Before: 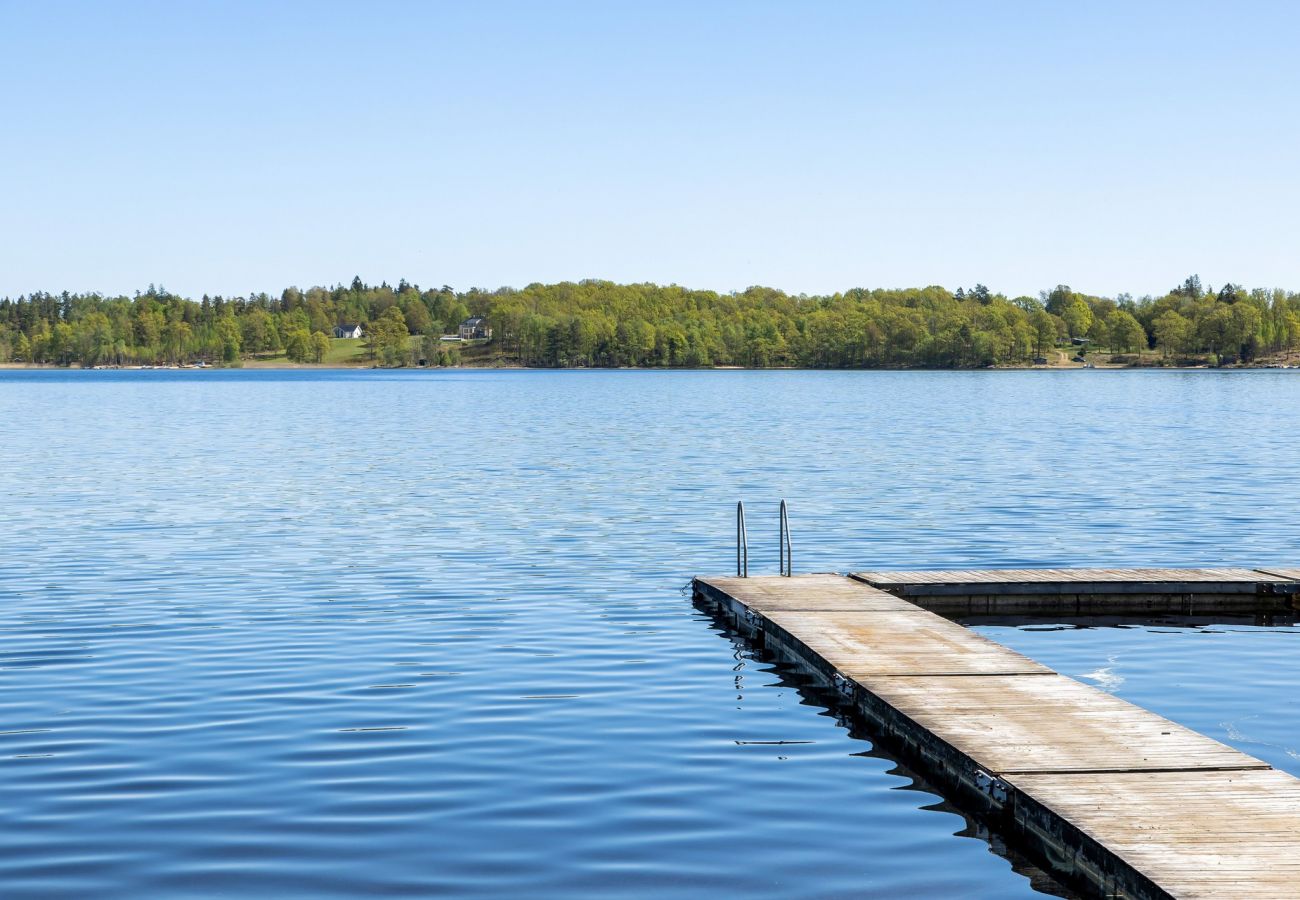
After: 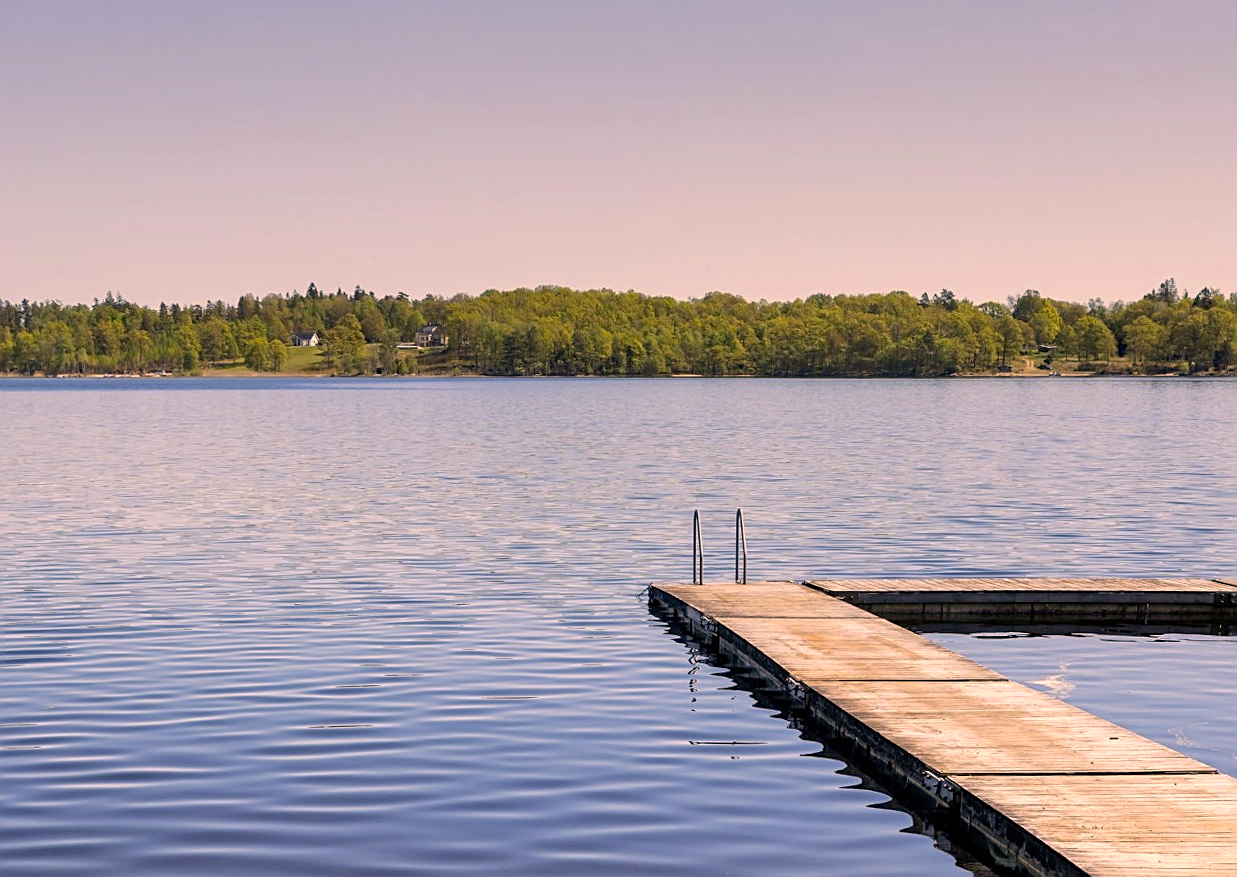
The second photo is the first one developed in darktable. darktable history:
sharpen: on, module defaults
rotate and perspective: rotation 0.074°, lens shift (vertical) 0.096, lens shift (horizontal) -0.041, crop left 0.043, crop right 0.952, crop top 0.024, crop bottom 0.979
color correction: highlights a* 17.88, highlights b* 18.79
graduated density: on, module defaults
